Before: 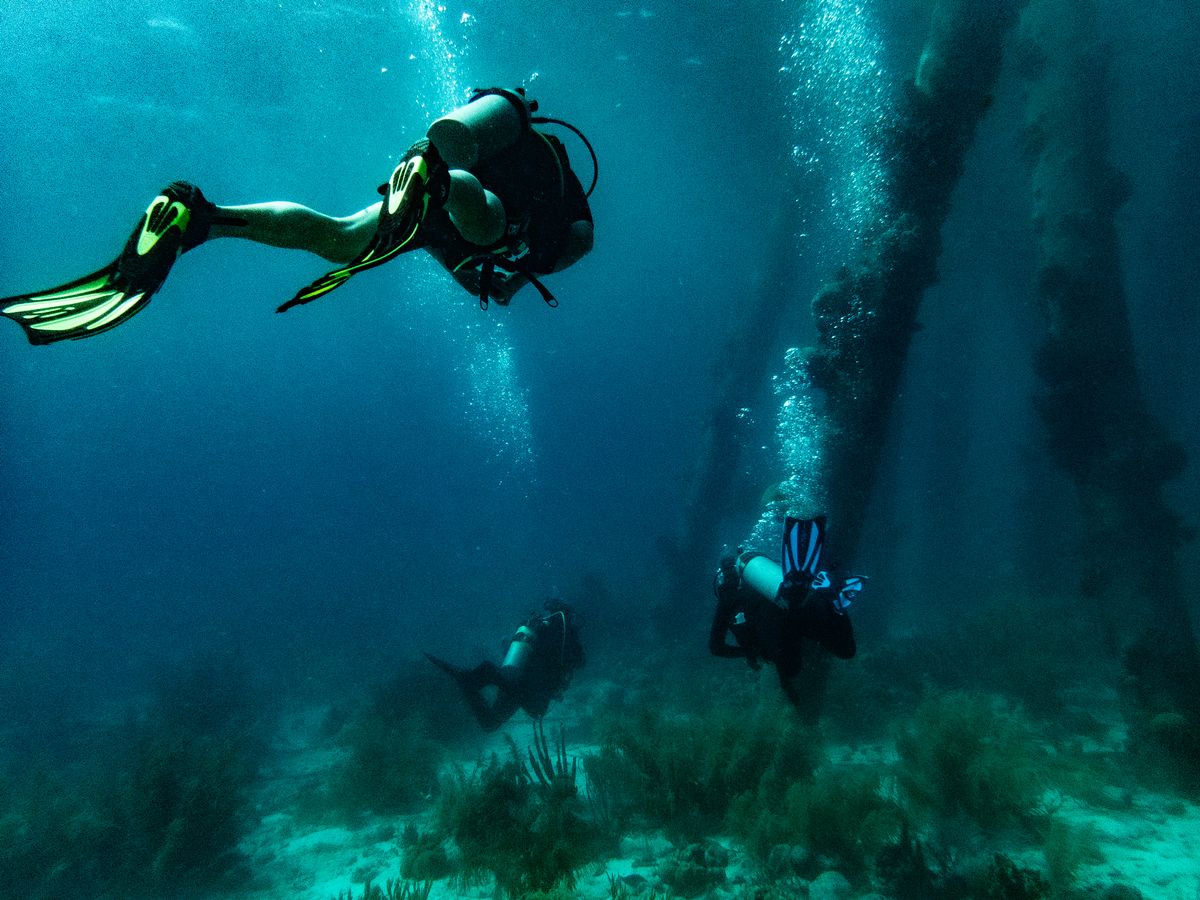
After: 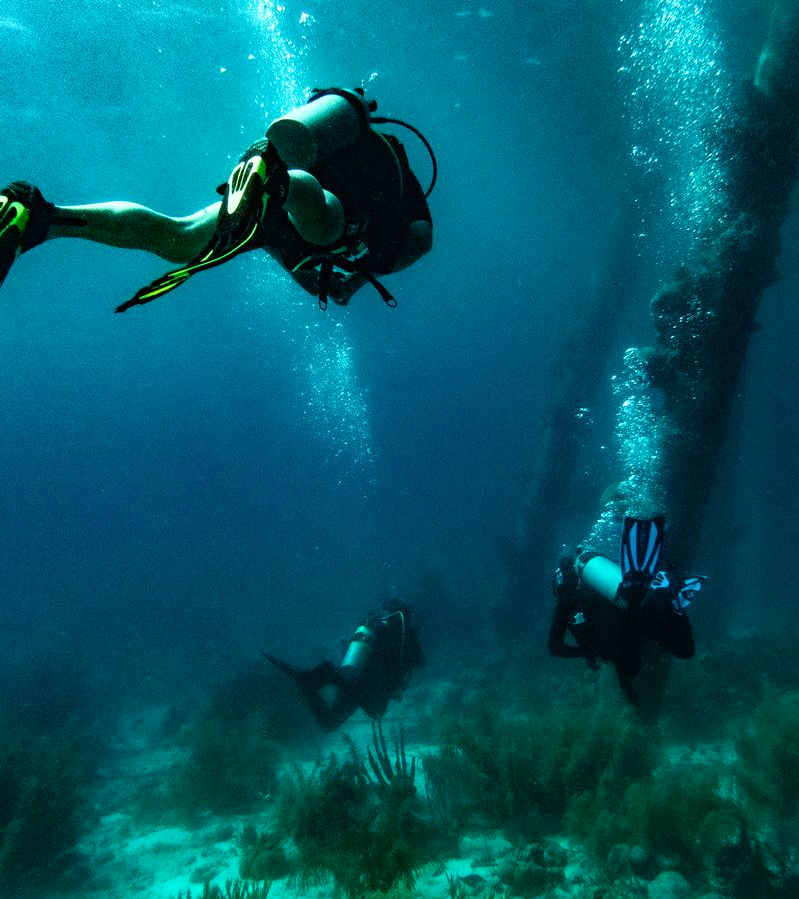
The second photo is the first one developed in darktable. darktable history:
crop and rotate: left 13.461%, right 19.945%
color zones: curves: ch0 [(0.11, 0.396) (0.195, 0.36) (0.25, 0.5) (0.303, 0.412) (0.357, 0.544) (0.75, 0.5) (0.967, 0.328)]; ch1 [(0, 0.468) (0.112, 0.512) (0.202, 0.6) (0.25, 0.5) (0.307, 0.352) (0.357, 0.544) (0.75, 0.5) (0.963, 0.524)]
